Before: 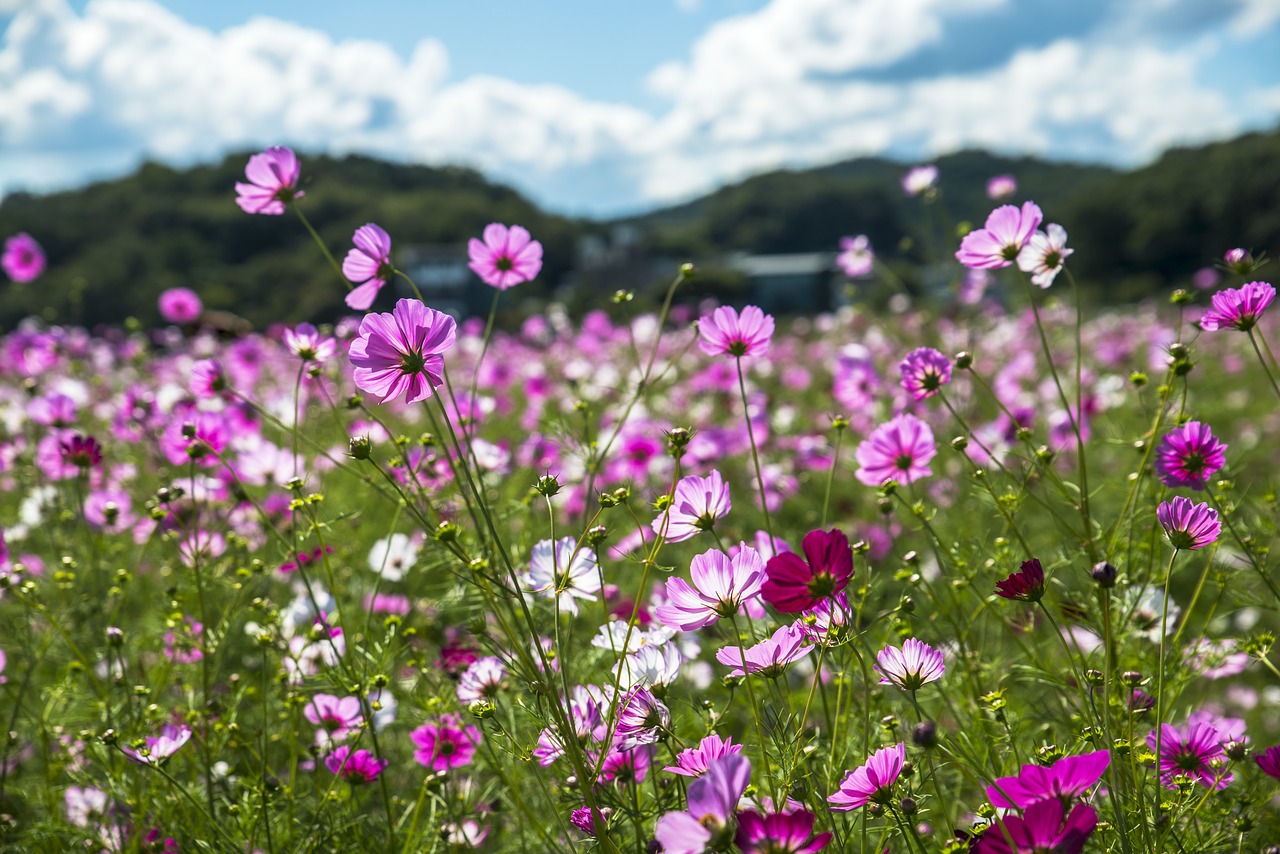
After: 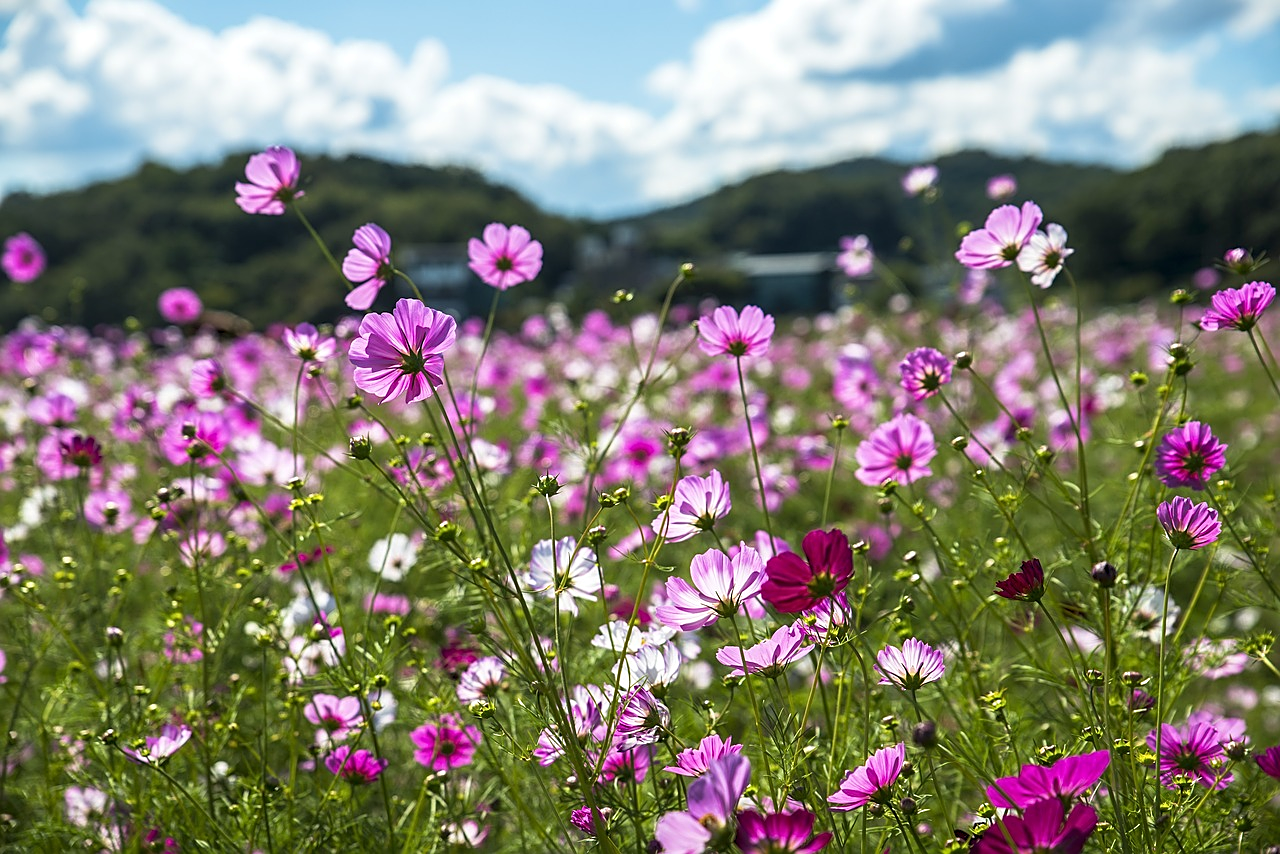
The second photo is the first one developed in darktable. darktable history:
levels: levels [0, 0.492, 0.984]
sharpen: on, module defaults
